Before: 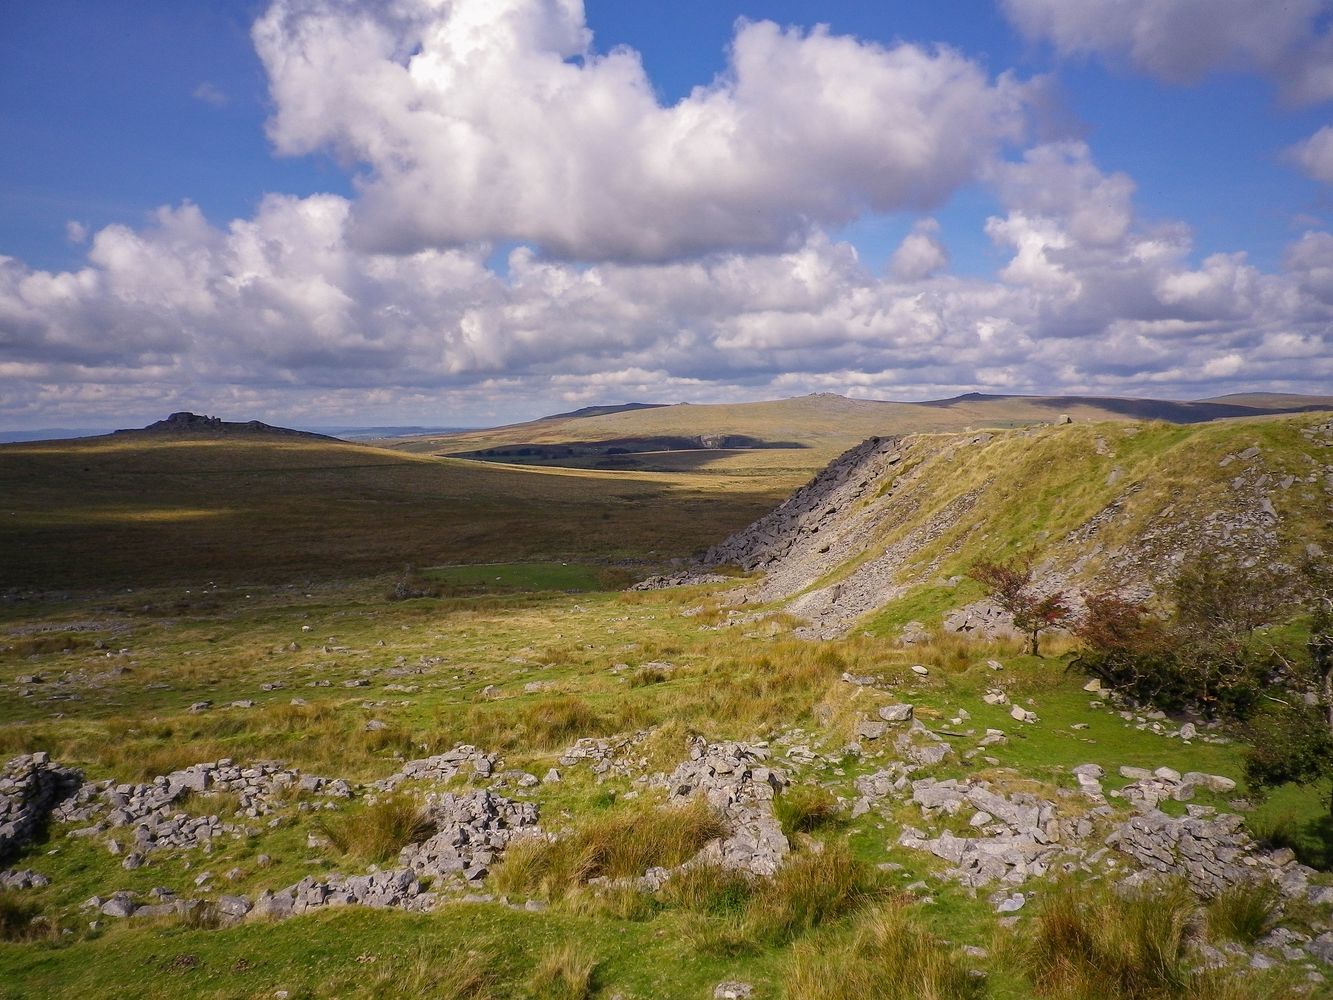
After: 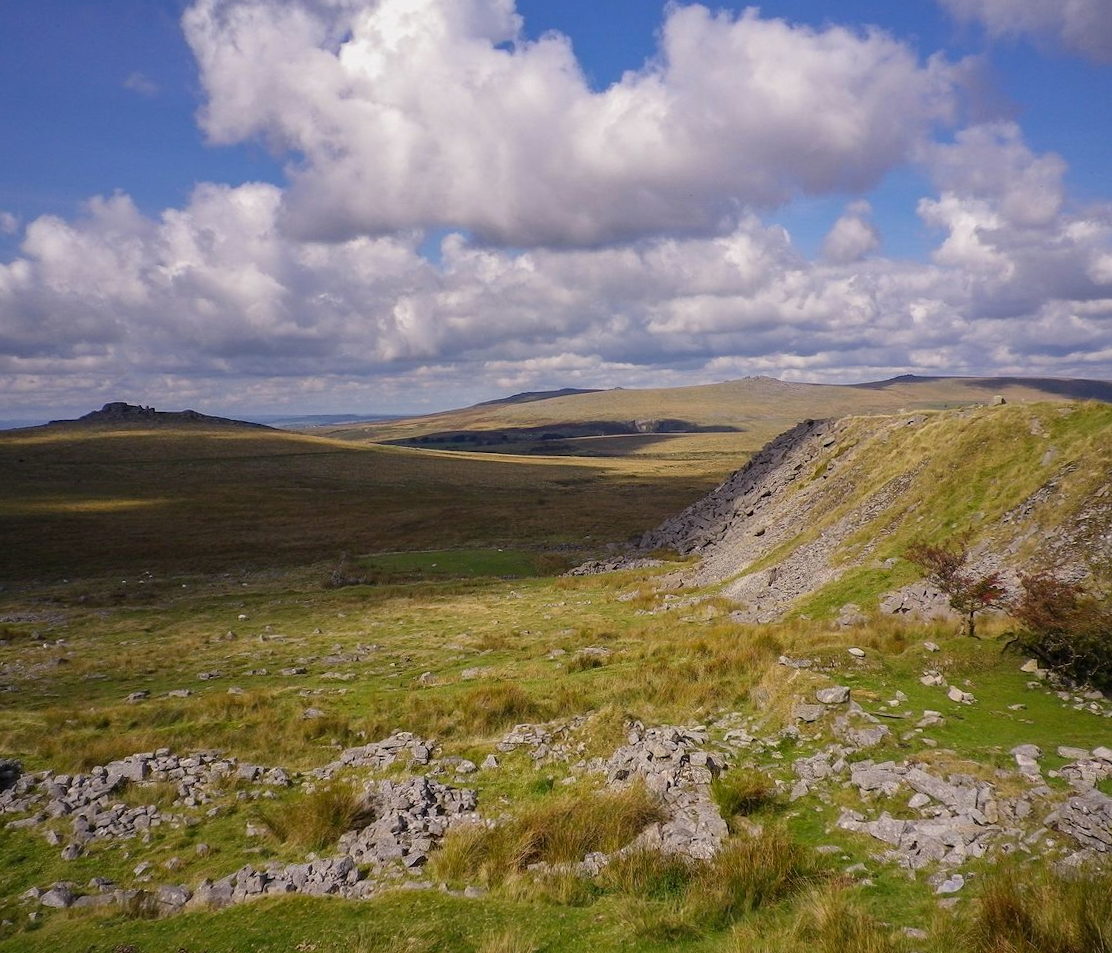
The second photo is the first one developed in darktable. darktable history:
crop and rotate: angle 0.603°, left 4.286%, top 0.858%, right 11.094%, bottom 2.419%
exposure: exposure -0.144 EV, compensate exposure bias true, compensate highlight preservation false
